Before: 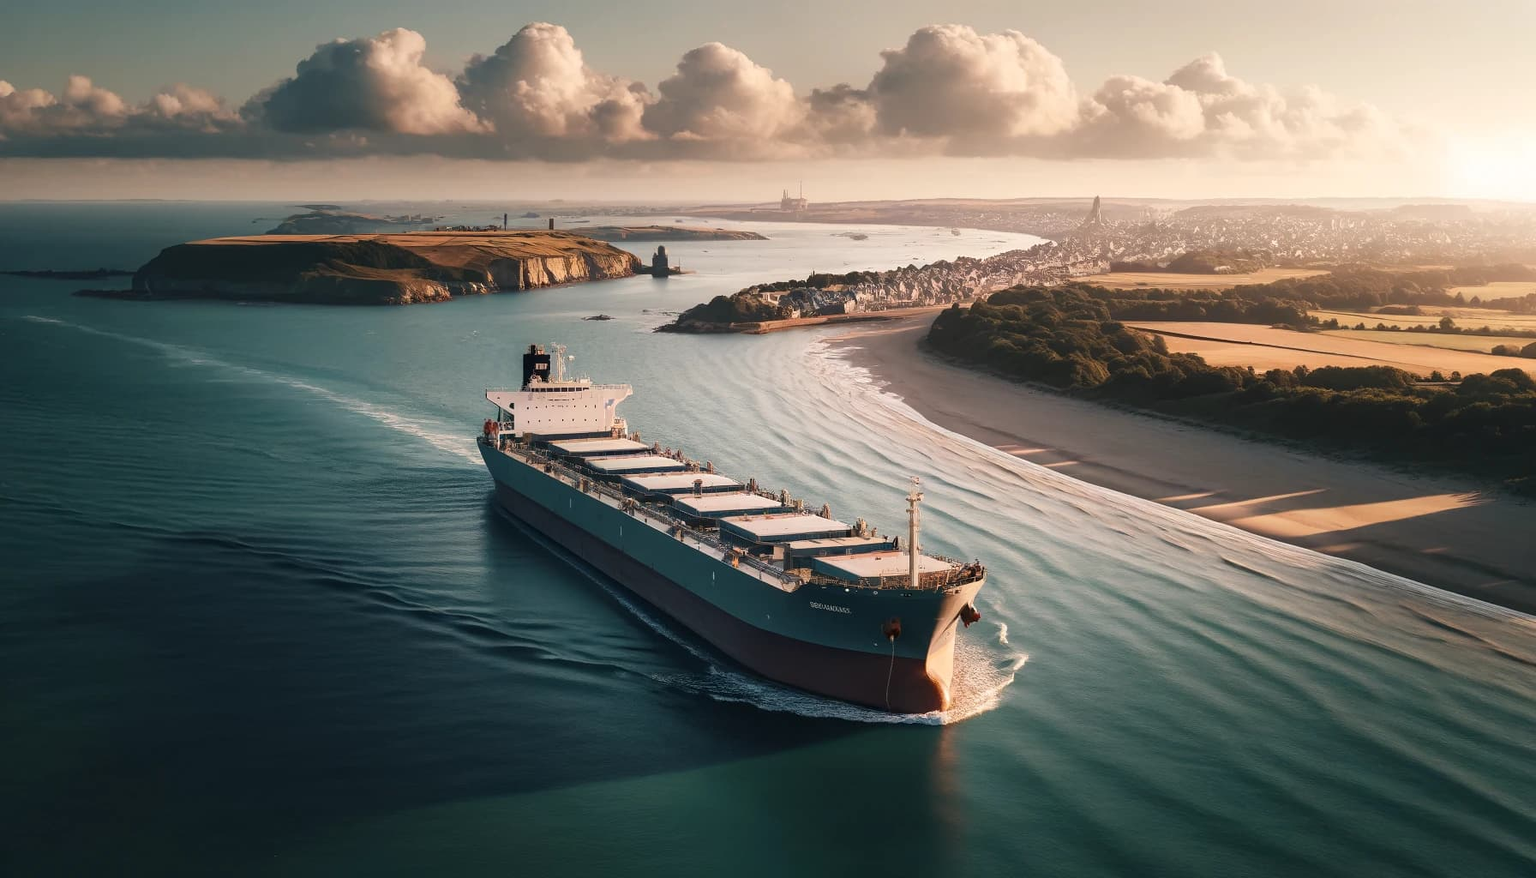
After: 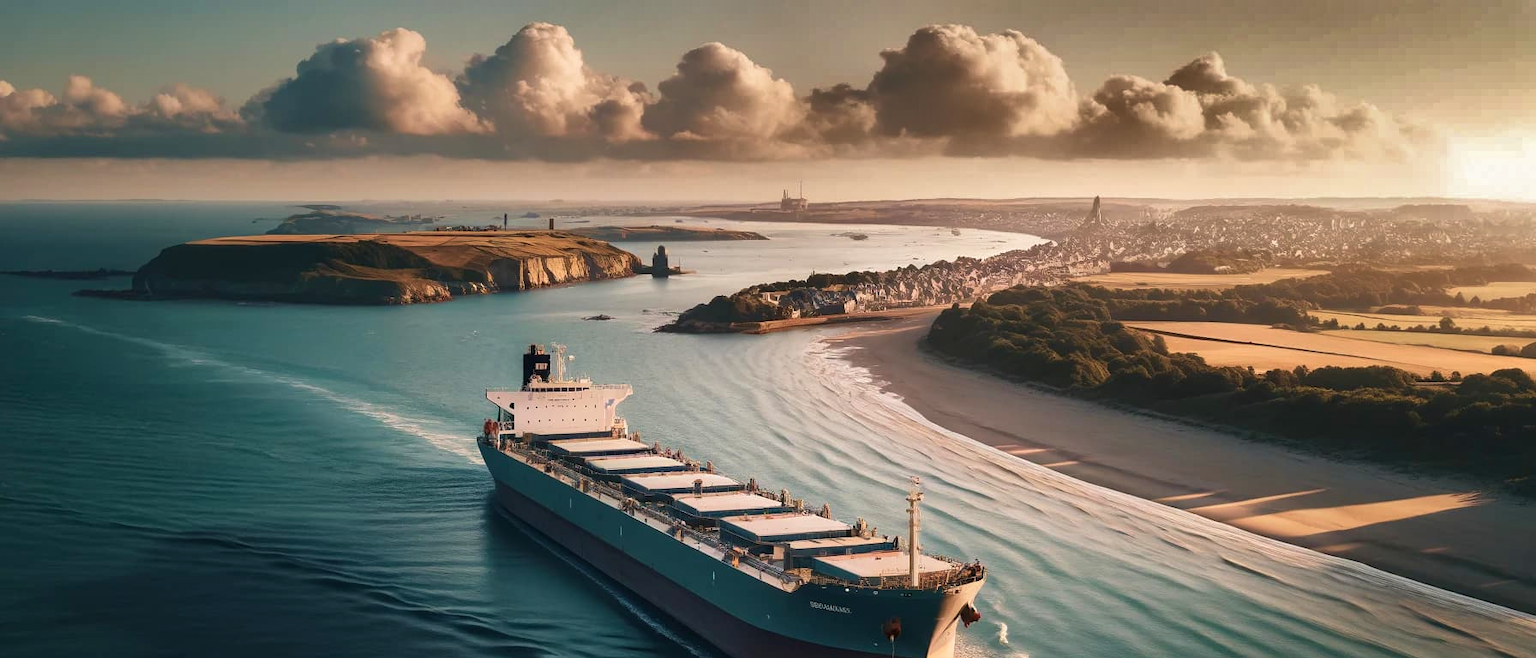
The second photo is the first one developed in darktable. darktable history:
crop: bottom 24.98%
velvia: on, module defaults
shadows and highlights: shadows 20.75, highlights -82.16, soften with gaussian
